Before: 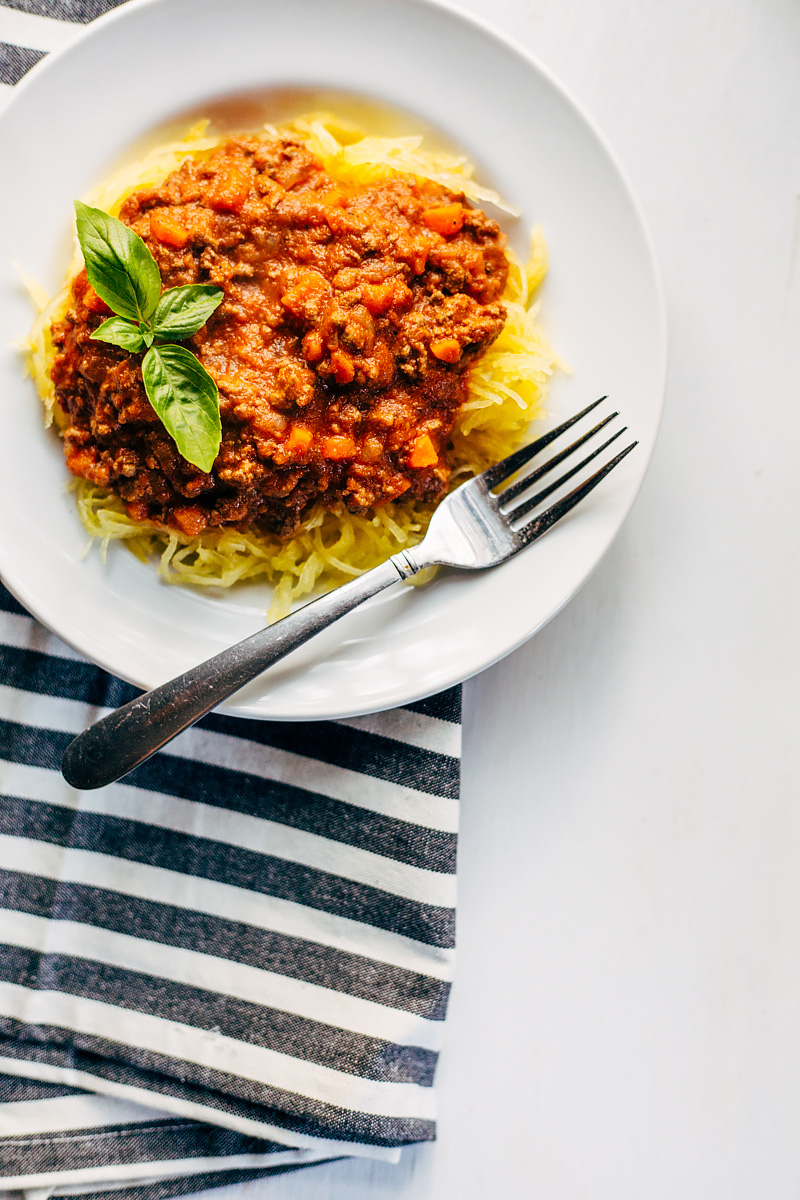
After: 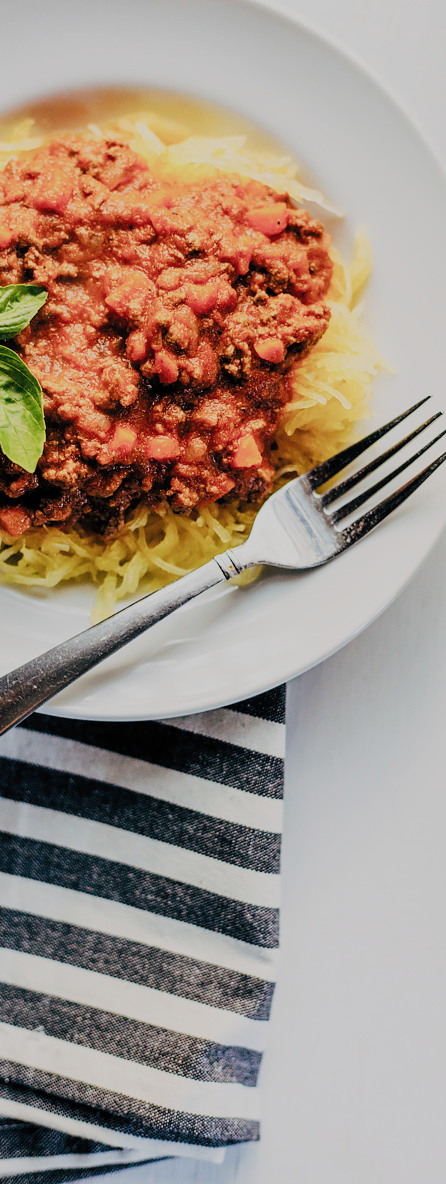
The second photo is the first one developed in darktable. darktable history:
crop: left 22.046%, right 22.125%, bottom 0.007%
filmic rgb: black relative exposure -7.65 EV, white relative exposure 4.56 EV, hardness 3.61, contrast 1.053, color science v5 (2021), contrast in shadows safe, contrast in highlights safe
